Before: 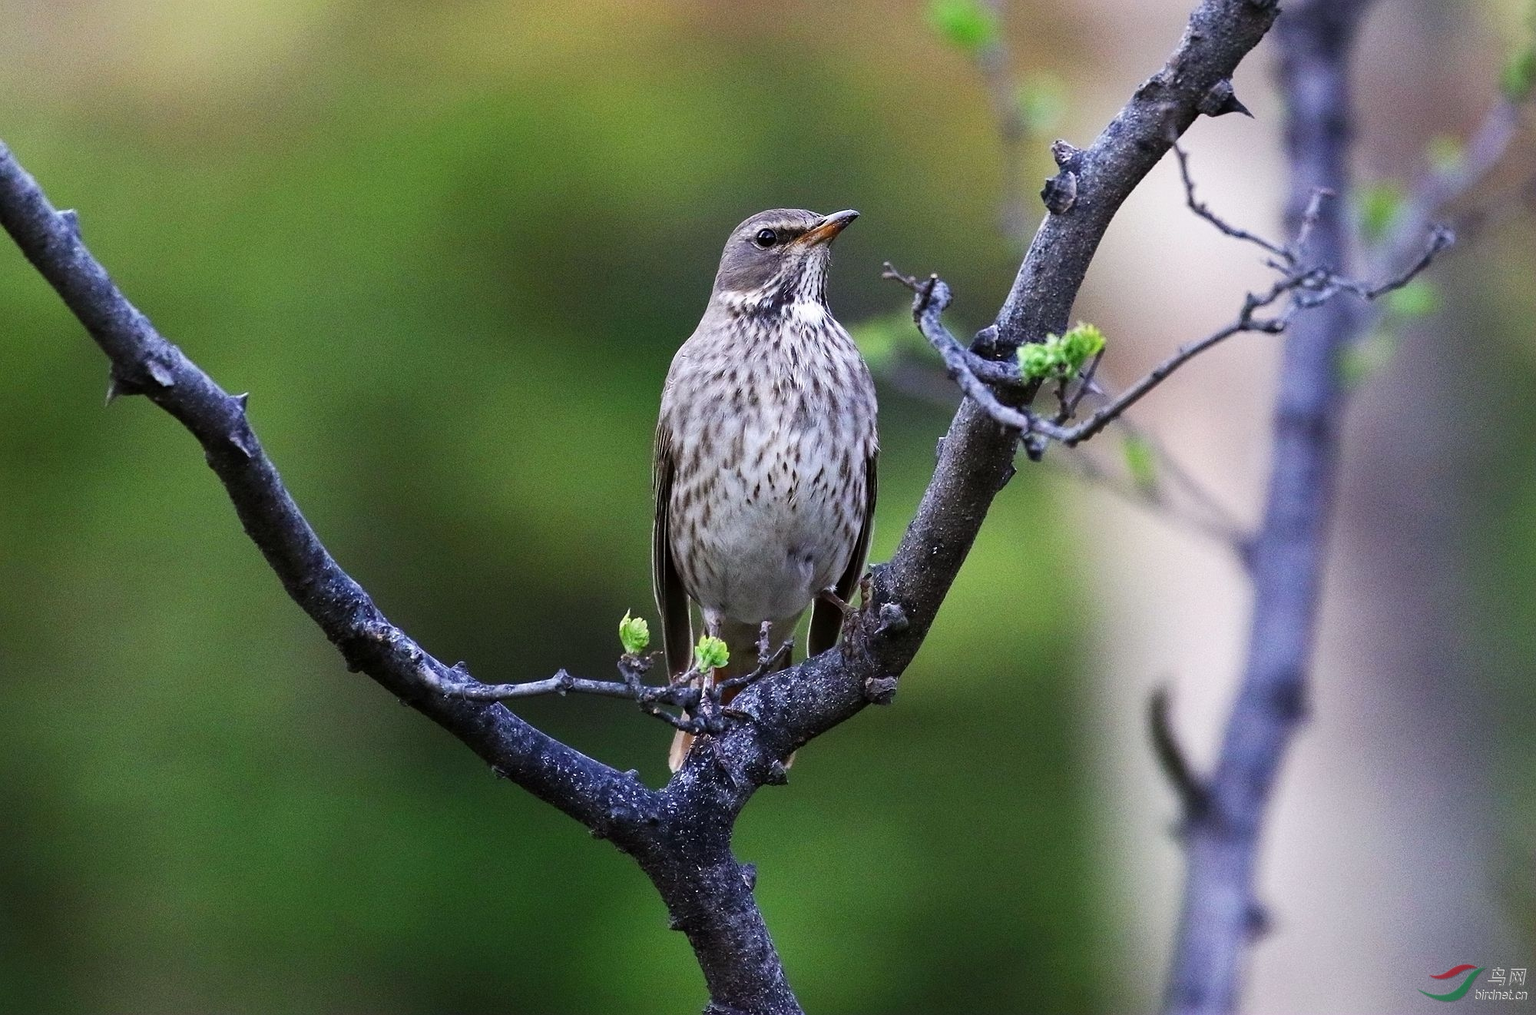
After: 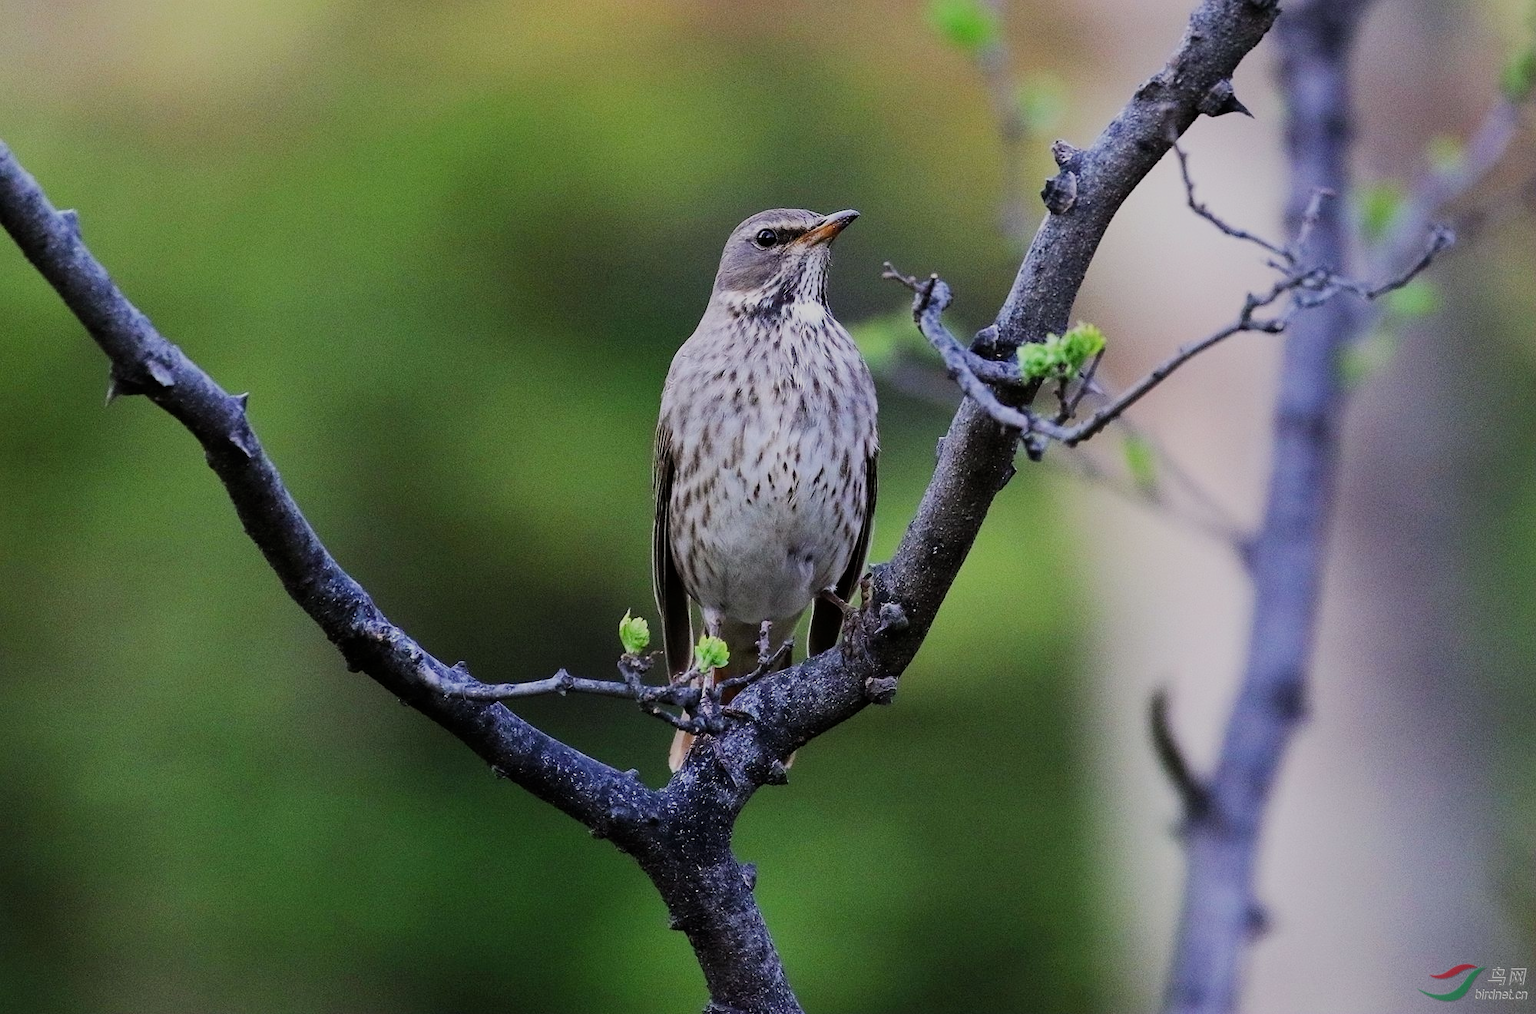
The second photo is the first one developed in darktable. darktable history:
filmic rgb: black relative exposure -7.65 EV, white relative exposure 4.56 EV, hardness 3.61, preserve chrominance max RGB, color science v6 (2022), contrast in shadows safe, contrast in highlights safe
